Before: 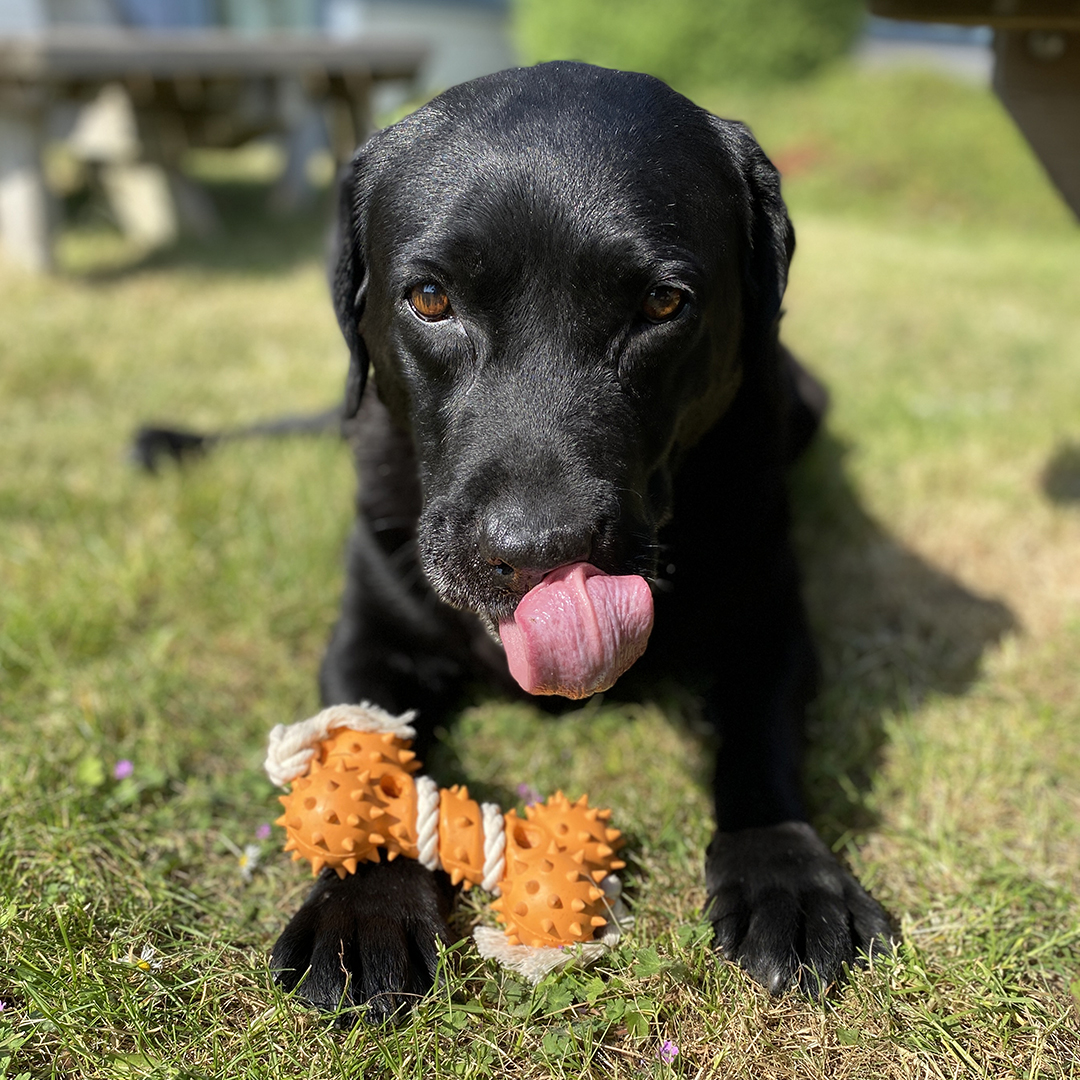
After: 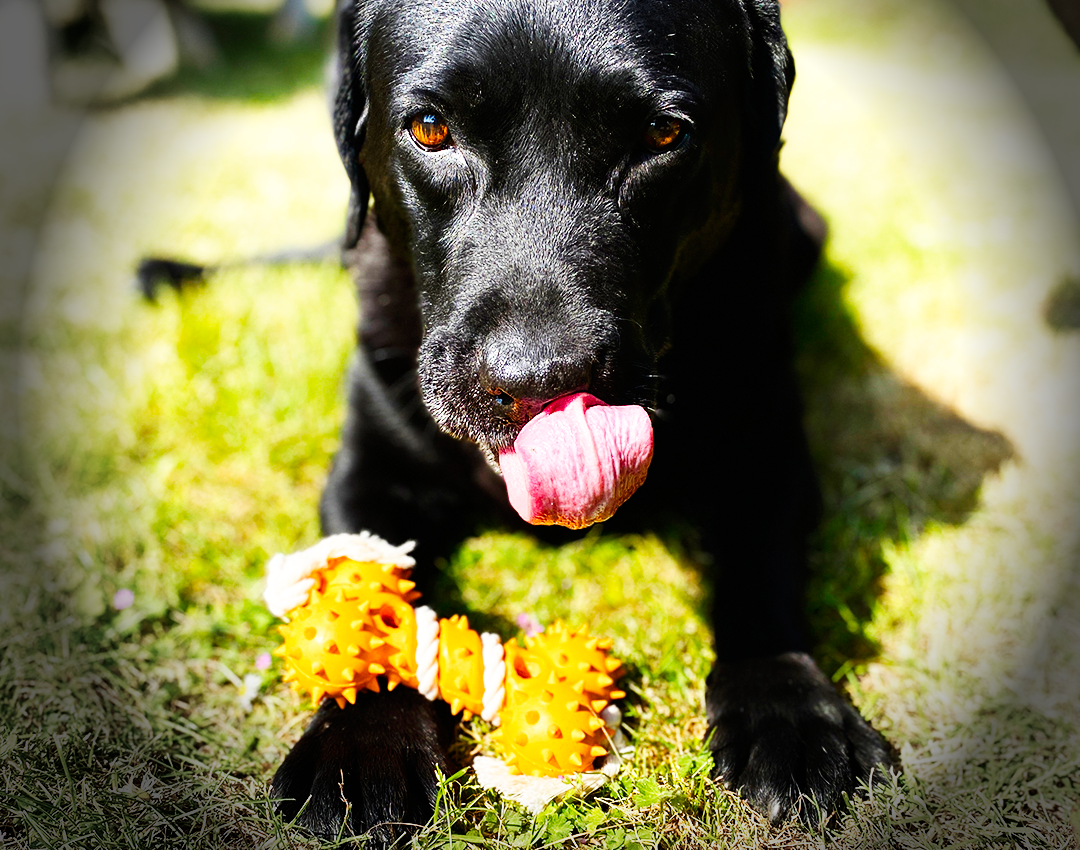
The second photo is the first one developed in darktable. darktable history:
base curve: curves: ch0 [(0, 0) (0.007, 0.004) (0.027, 0.03) (0.046, 0.07) (0.207, 0.54) (0.442, 0.872) (0.673, 0.972) (1, 1)], preserve colors none
vignetting: fall-off start 76.42%, fall-off radius 27.36%, brightness -0.872, center (0.037, -0.09), width/height ratio 0.971
tone equalizer: -8 EV -0.417 EV, -7 EV -0.389 EV, -6 EV -0.333 EV, -5 EV -0.222 EV, -3 EV 0.222 EV, -2 EV 0.333 EV, -1 EV 0.389 EV, +0 EV 0.417 EV, edges refinement/feathering 500, mask exposure compensation -1.57 EV, preserve details no
graduated density: rotation -180°, offset 24.95
crop and rotate: top 15.774%, bottom 5.506%
color balance rgb: perceptual saturation grading › global saturation 35%, perceptual saturation grading › highlights -30%, perceptual saturation grading › shadows 35%, perceptual brilliance grading › global brilliance 3%, perceptual brilliance grading › highlights -3%, perceptual brilliance grading › shadows 3%
